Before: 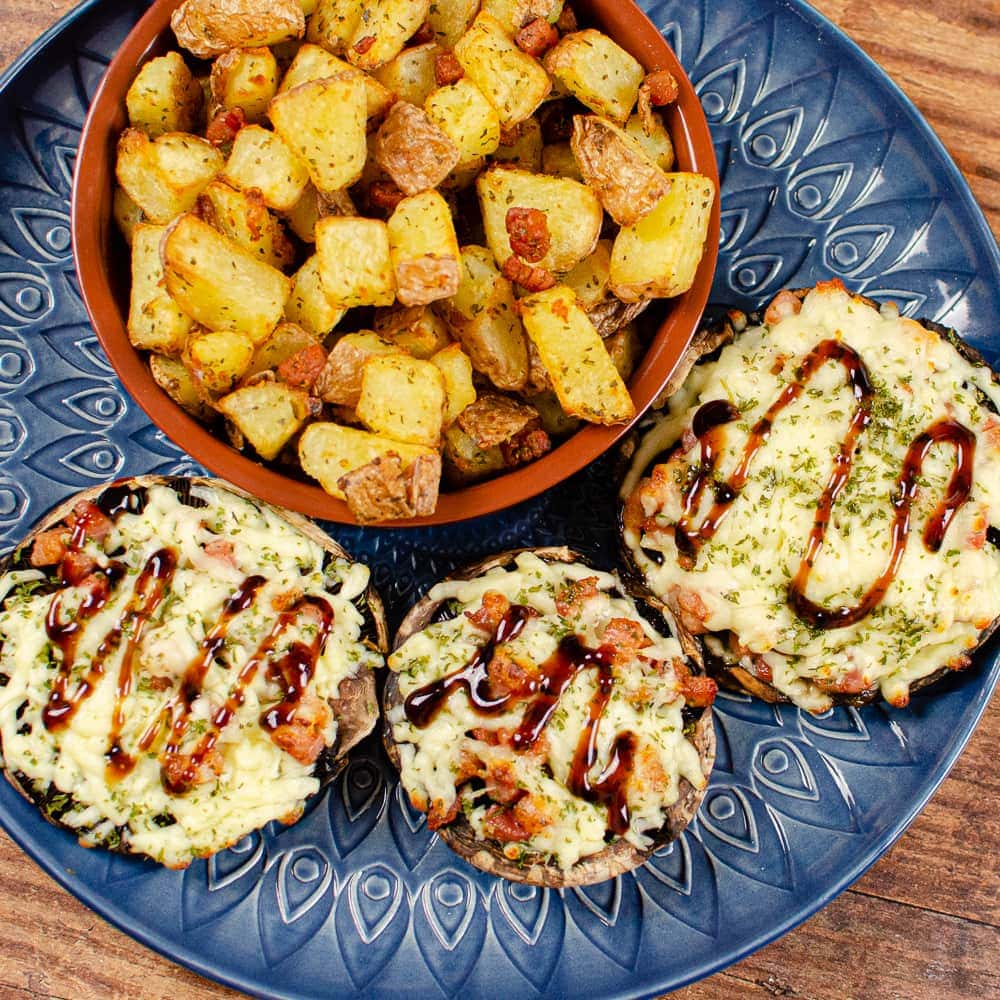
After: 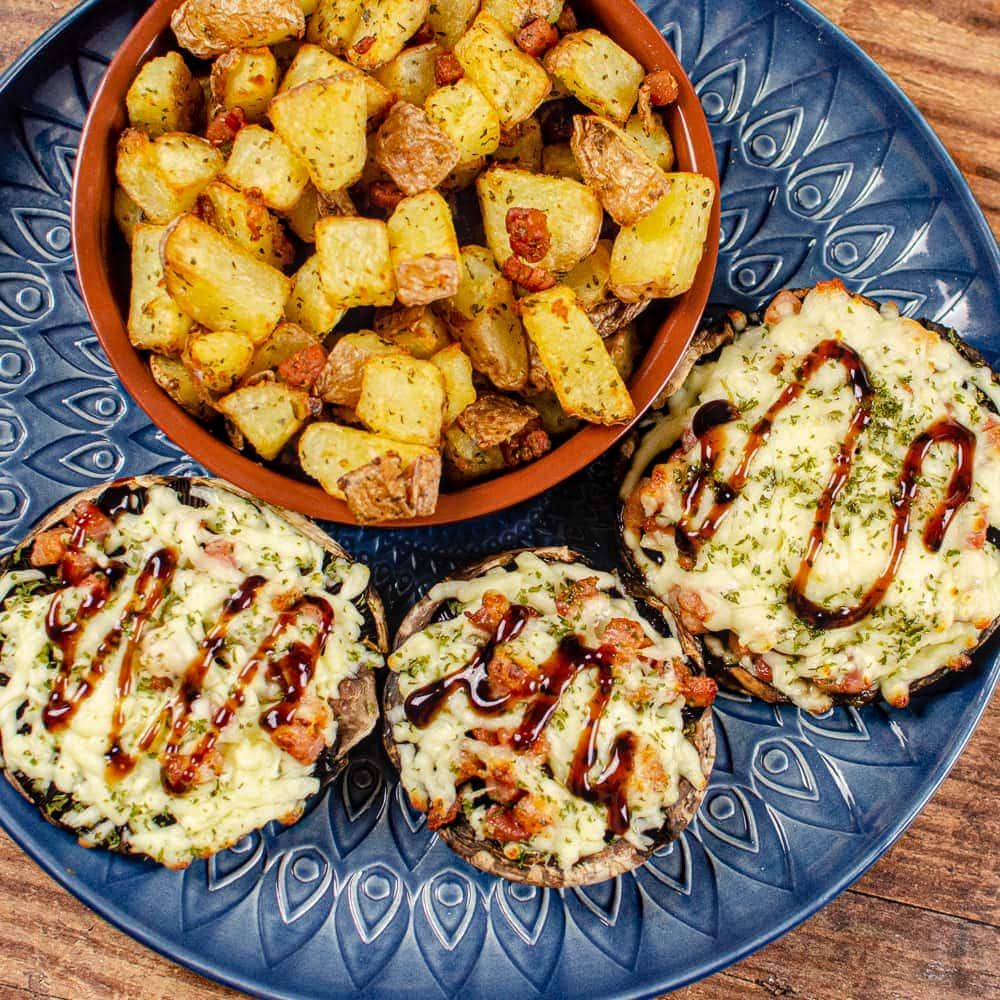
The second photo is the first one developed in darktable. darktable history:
local contrast: on, module defaults
exposure: exposure -0.053 EV, compensate highlight preservation false
